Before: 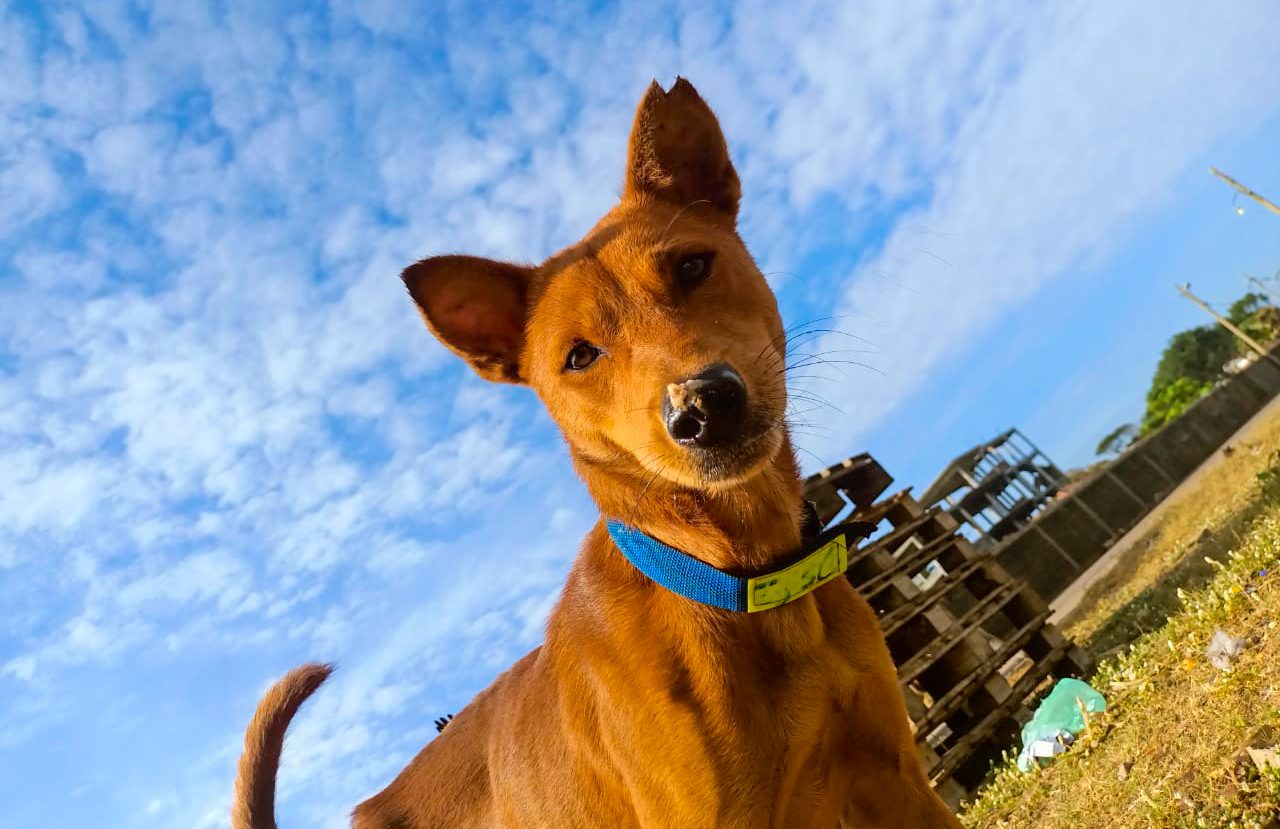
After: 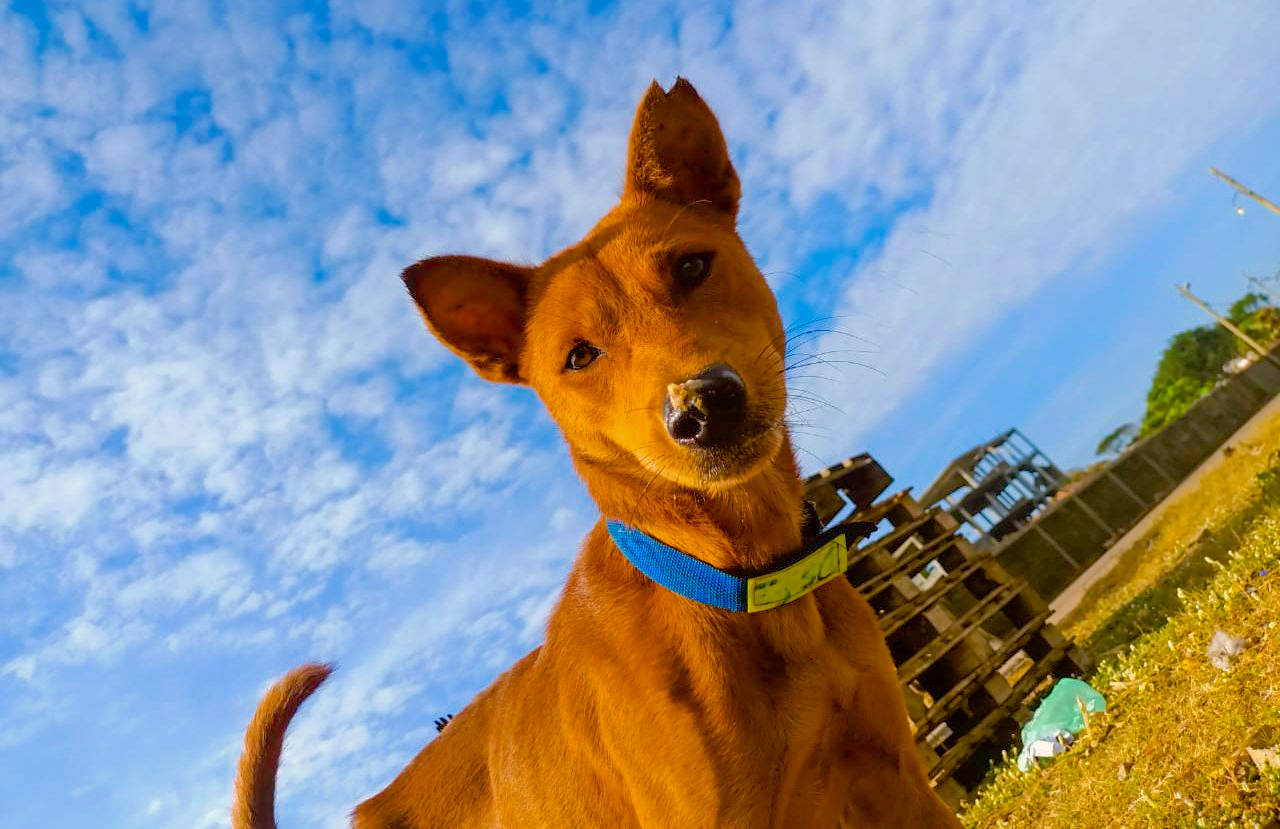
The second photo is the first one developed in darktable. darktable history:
tone equalizer: -8 EV 0.241 EV, -7 EV 0.425 EV, -6 EV 0.451 EV, -5 EV 0.216 EV, -3 EV -0.26 EV, -2 EV -0.413 EV, -1 EV -0.419 EV, +0 EV -0.269 EV, edges refinement/feathering 500, mask exposure compensation -1.57 EV, preserve details no
color balance rgb: highlights gain › chroma 1.354%, highlights gain › hue 56.02°, perceptual saturation grading › global saturation 34.656%, perceptual saturation grading › highlights -24.75%, perceptual saturation grading › shadows 25.424%, perceptual brilliance grading › highlights 8.561%, perceptual brilliance grading › mid-tones 4.456%, perceptual brilliance grading › shadows 1.831%
